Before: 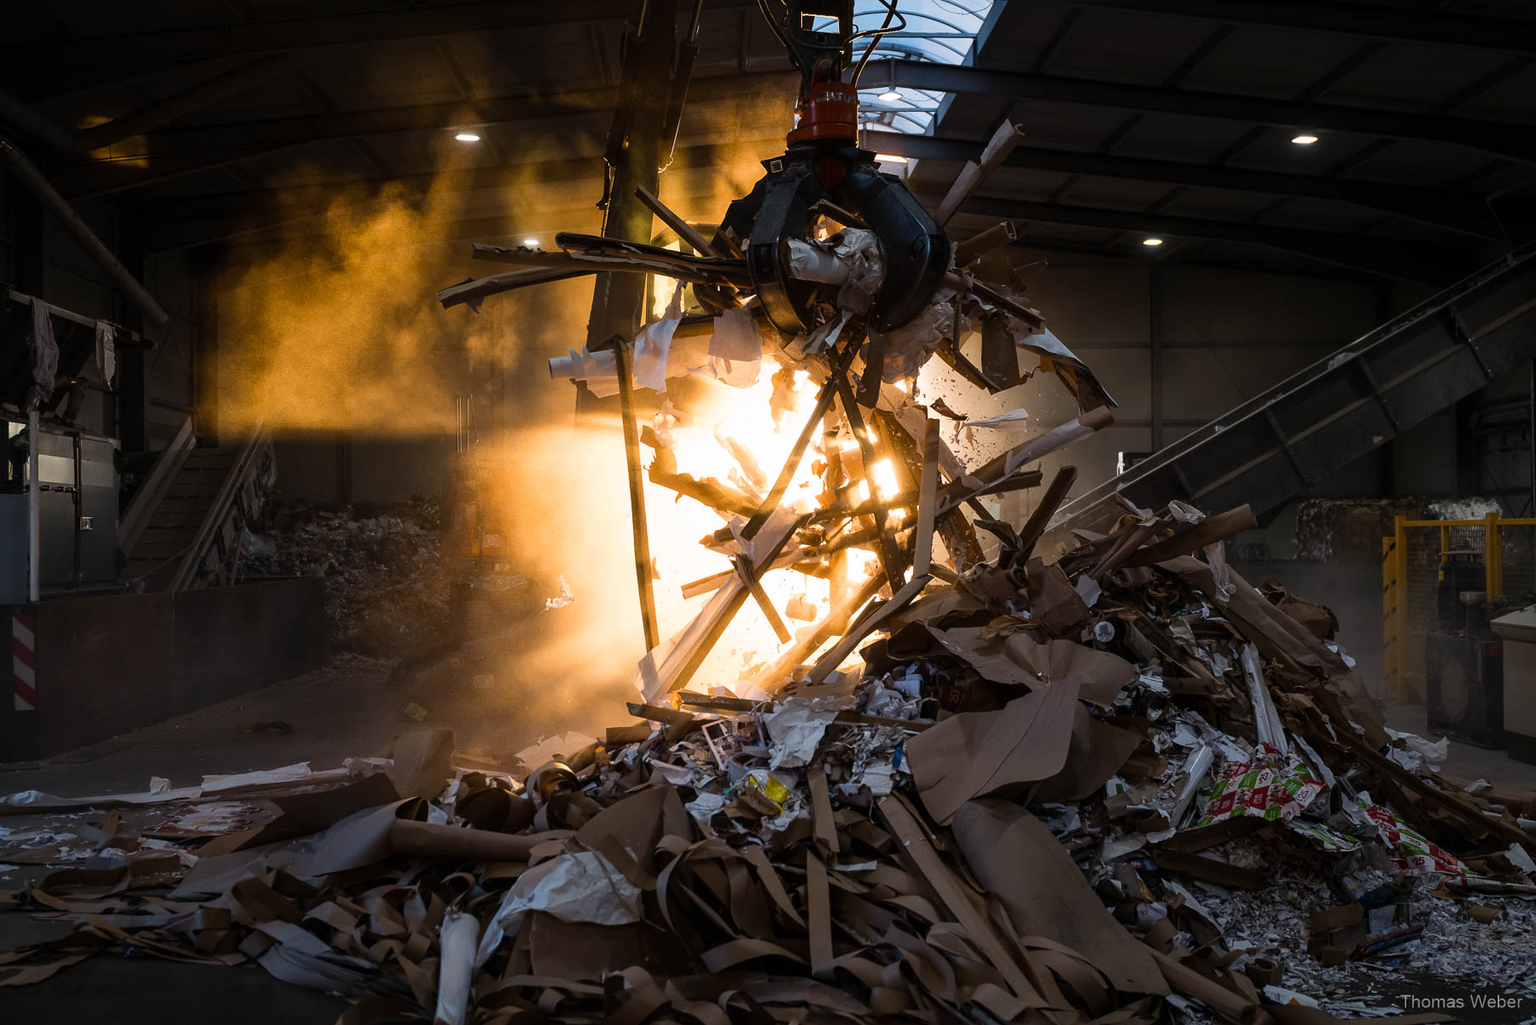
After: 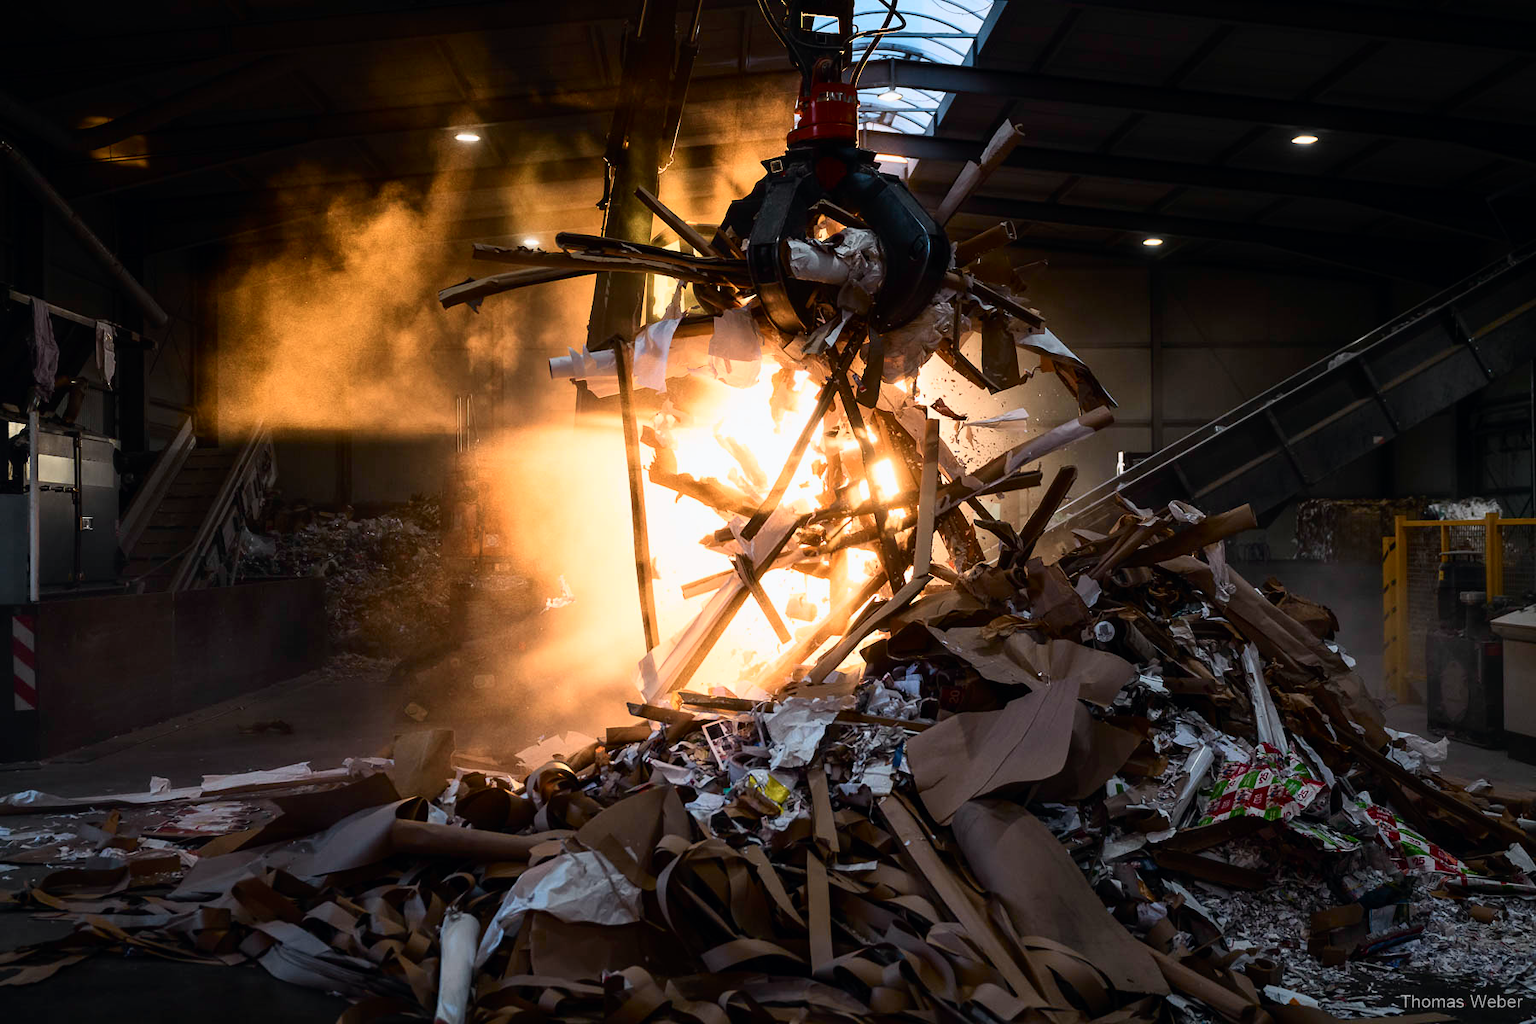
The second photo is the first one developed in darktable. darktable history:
tone curve: curves: ch0 [(0, 0) (0.051, 0.03) (0.096, 0.071) (0.241, 0.247) (0.455, 0.525) (0.594, 0.697) (0.741, 0.845) (0.871, 0.933) (1, 0.984)]; ch1 [(0, 0) (0.1, 0.038) (0.318, 0.243) (0.399, 0.351) (0.478, 0.469) (0.499, 0.499) (0.534, 0.549) (0.565, 0.594) (0.601, 0.634) (0.666, 0.7) (1, 1)]; ch2 [(0, 0) (0.453, 0.45) (0.479, 0.483) (0.504, 0.499) (0.52, 0.519) (0.541, 0.559) (0.592, 0.612) (0.824, 0.815) (1, 1)], color space Lab, independent channels, preserve colors none
